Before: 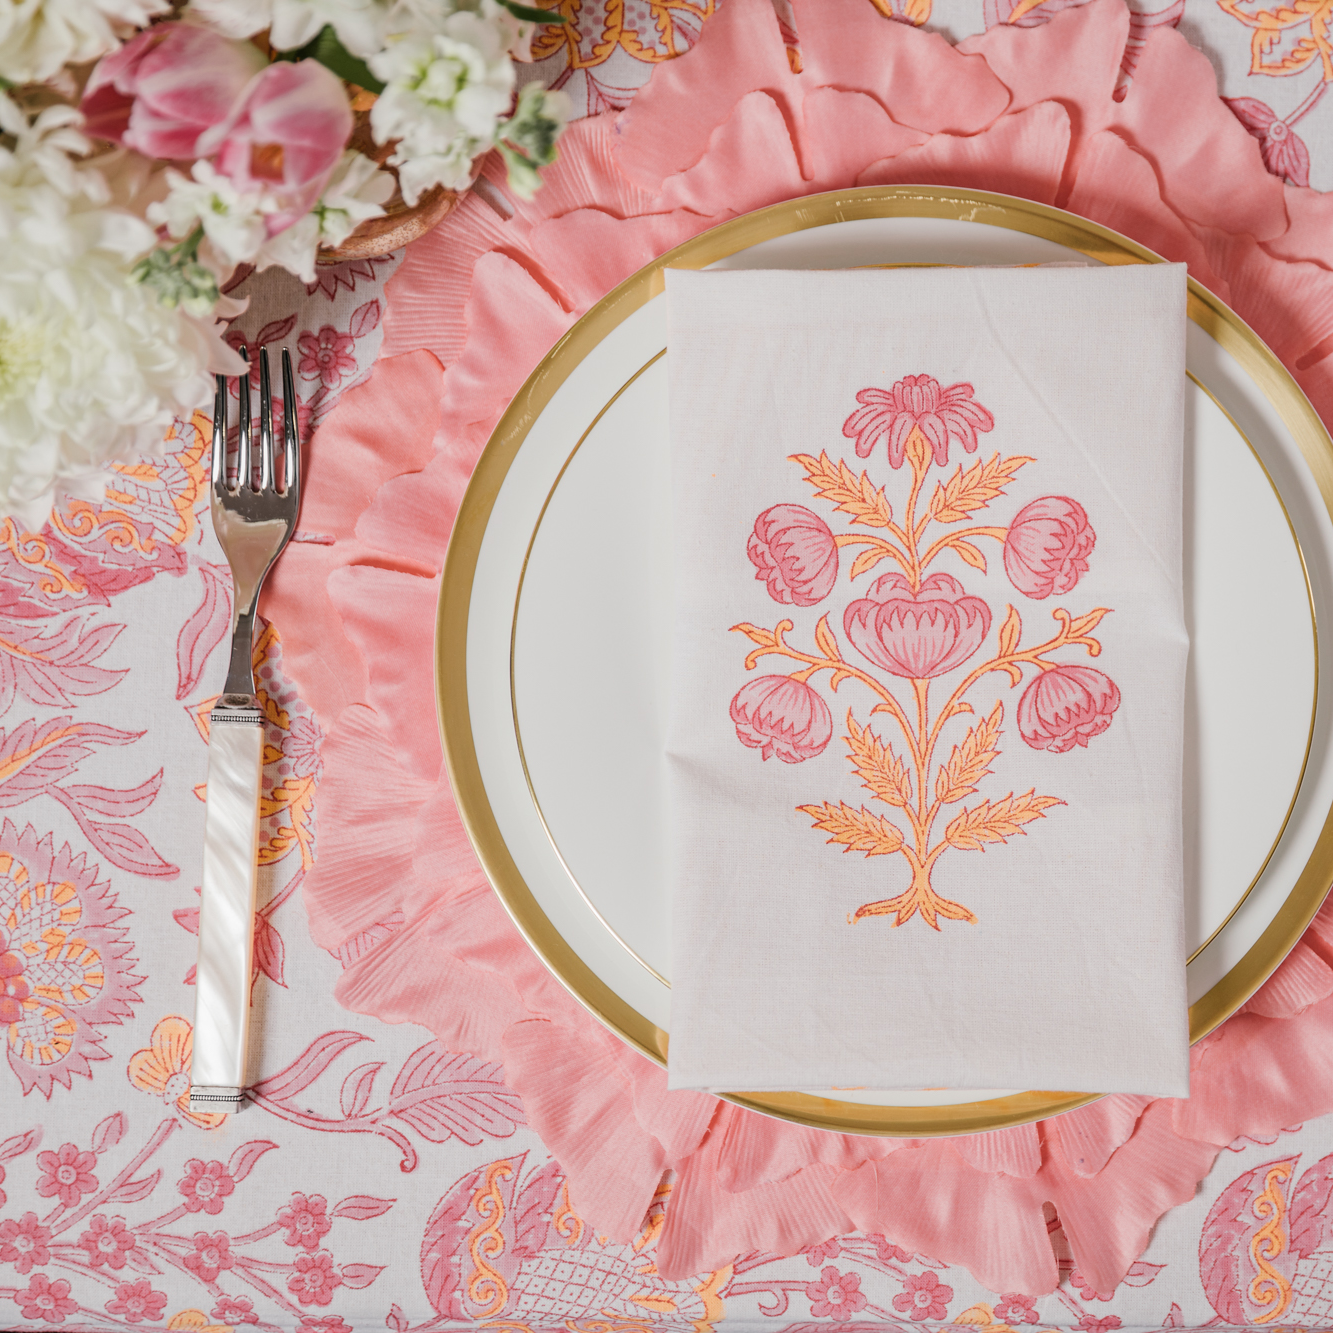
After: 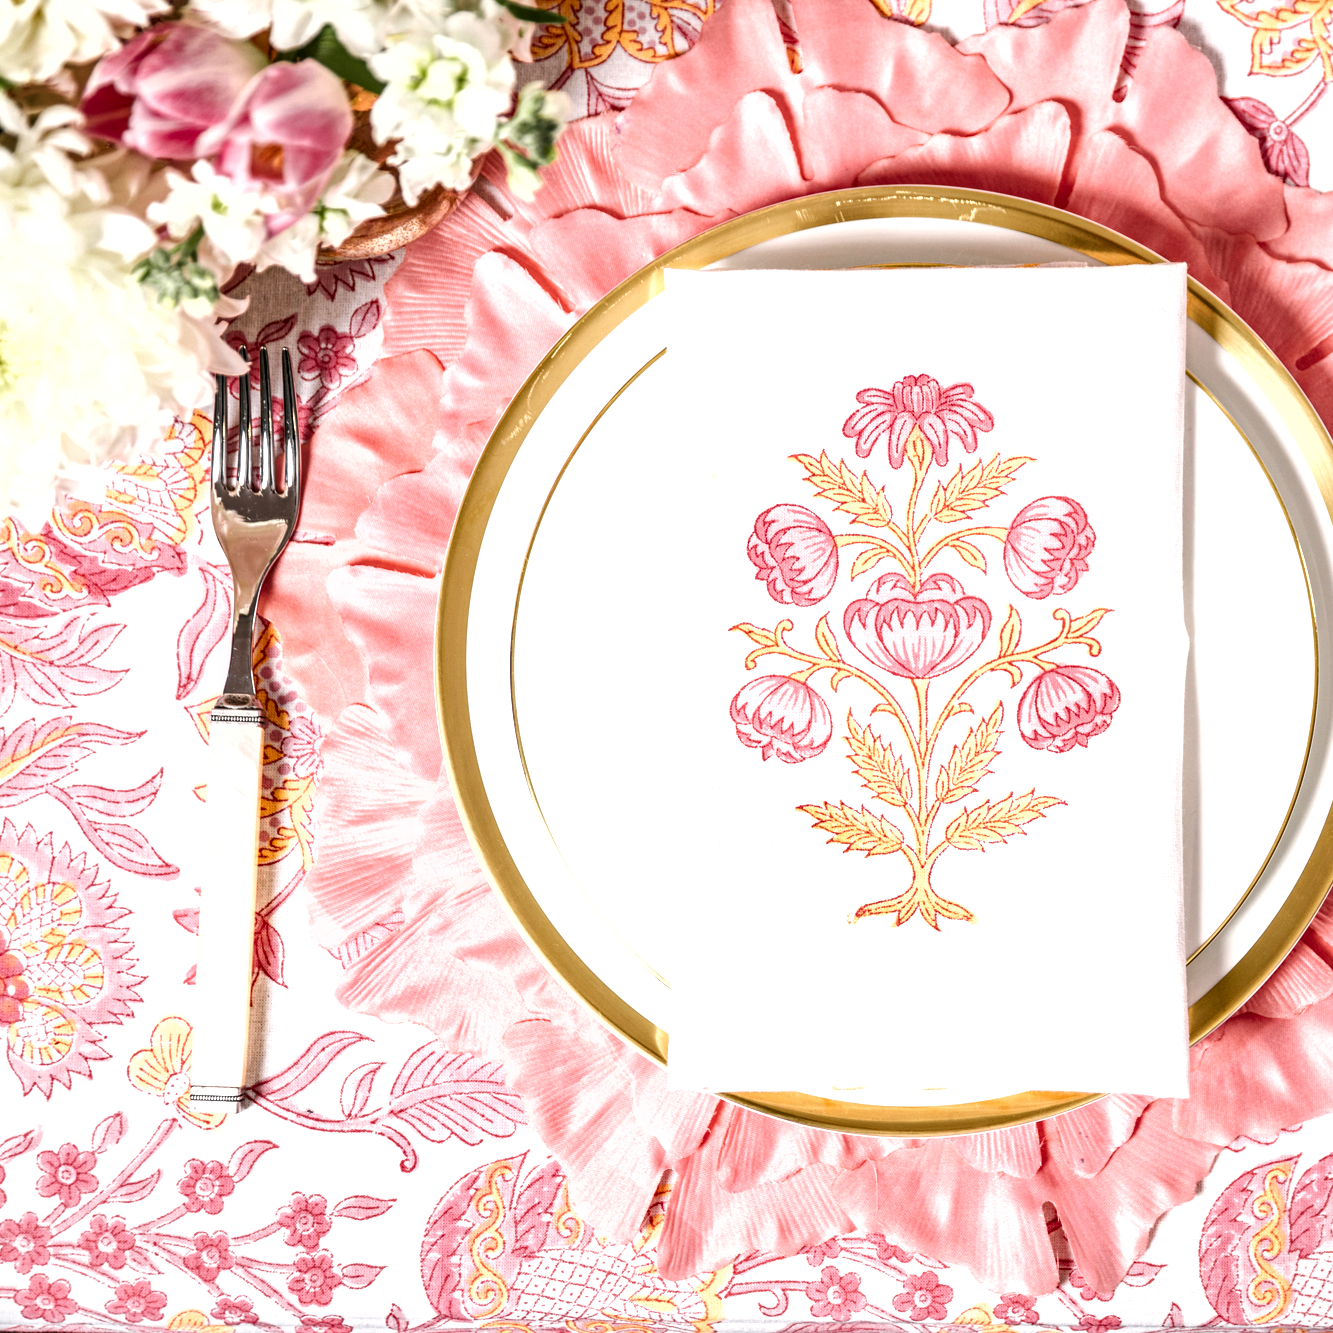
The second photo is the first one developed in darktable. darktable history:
shadows and highlights: radius 125.46, shadows 30.51, highlights -30.51, low approximation 0.01, soften with gaussian
local contrast: highlights 59%, detail 145%
exposure: black level correction 0, exposure 0.95 EV, compensate exposure bias true, compensate highlight preservation false
